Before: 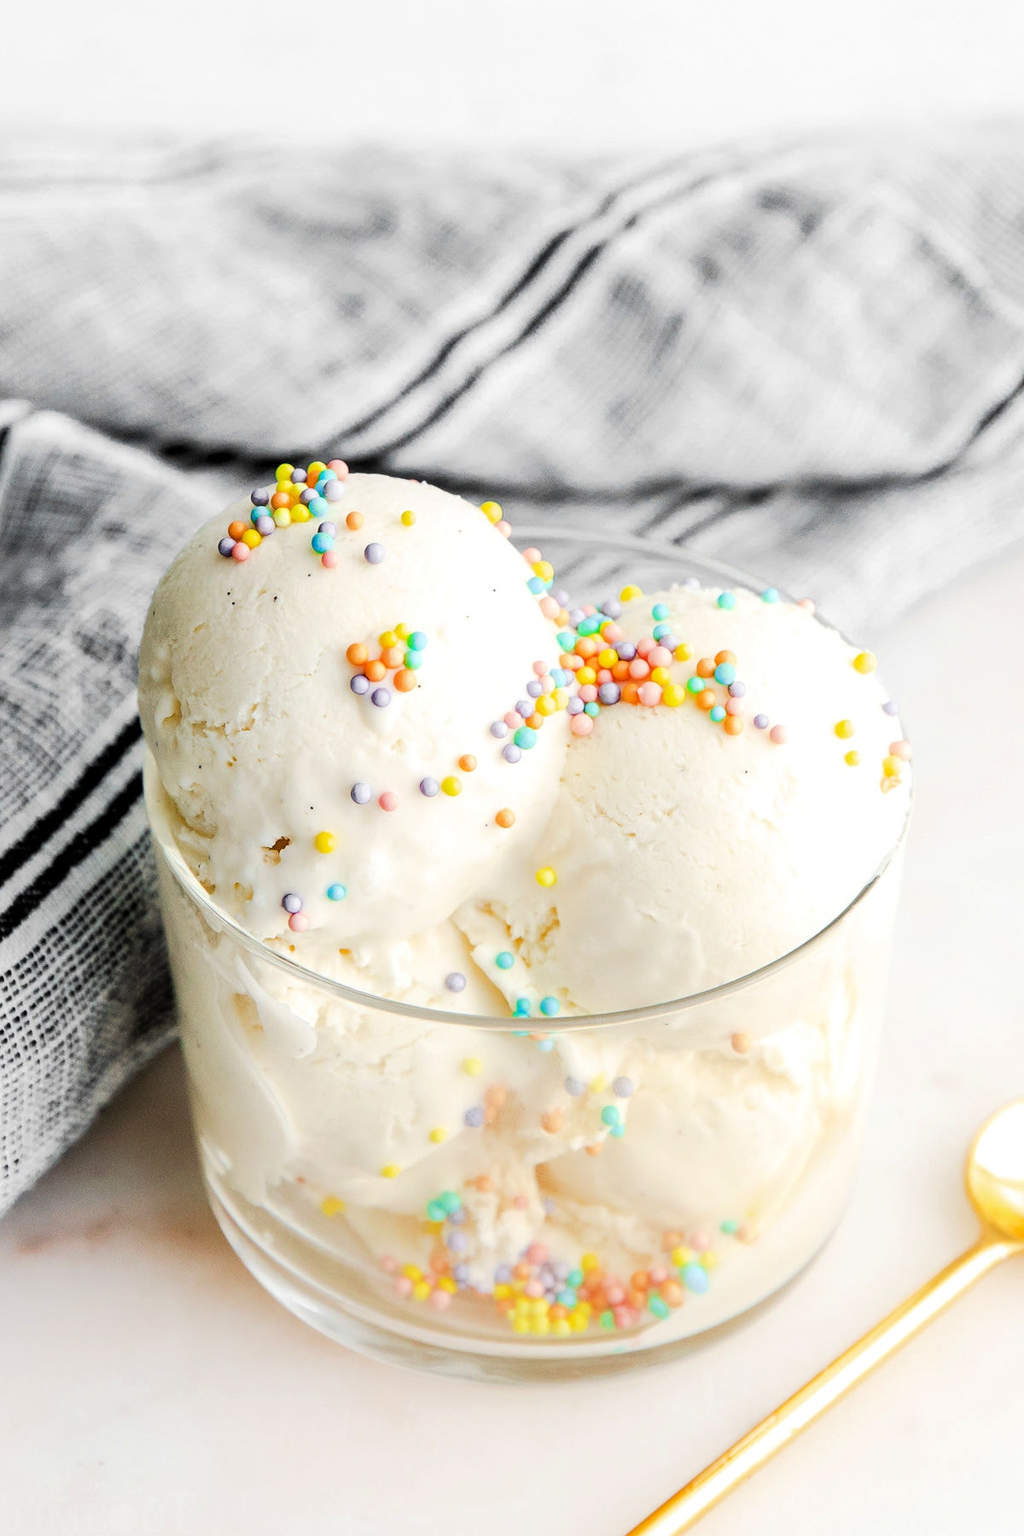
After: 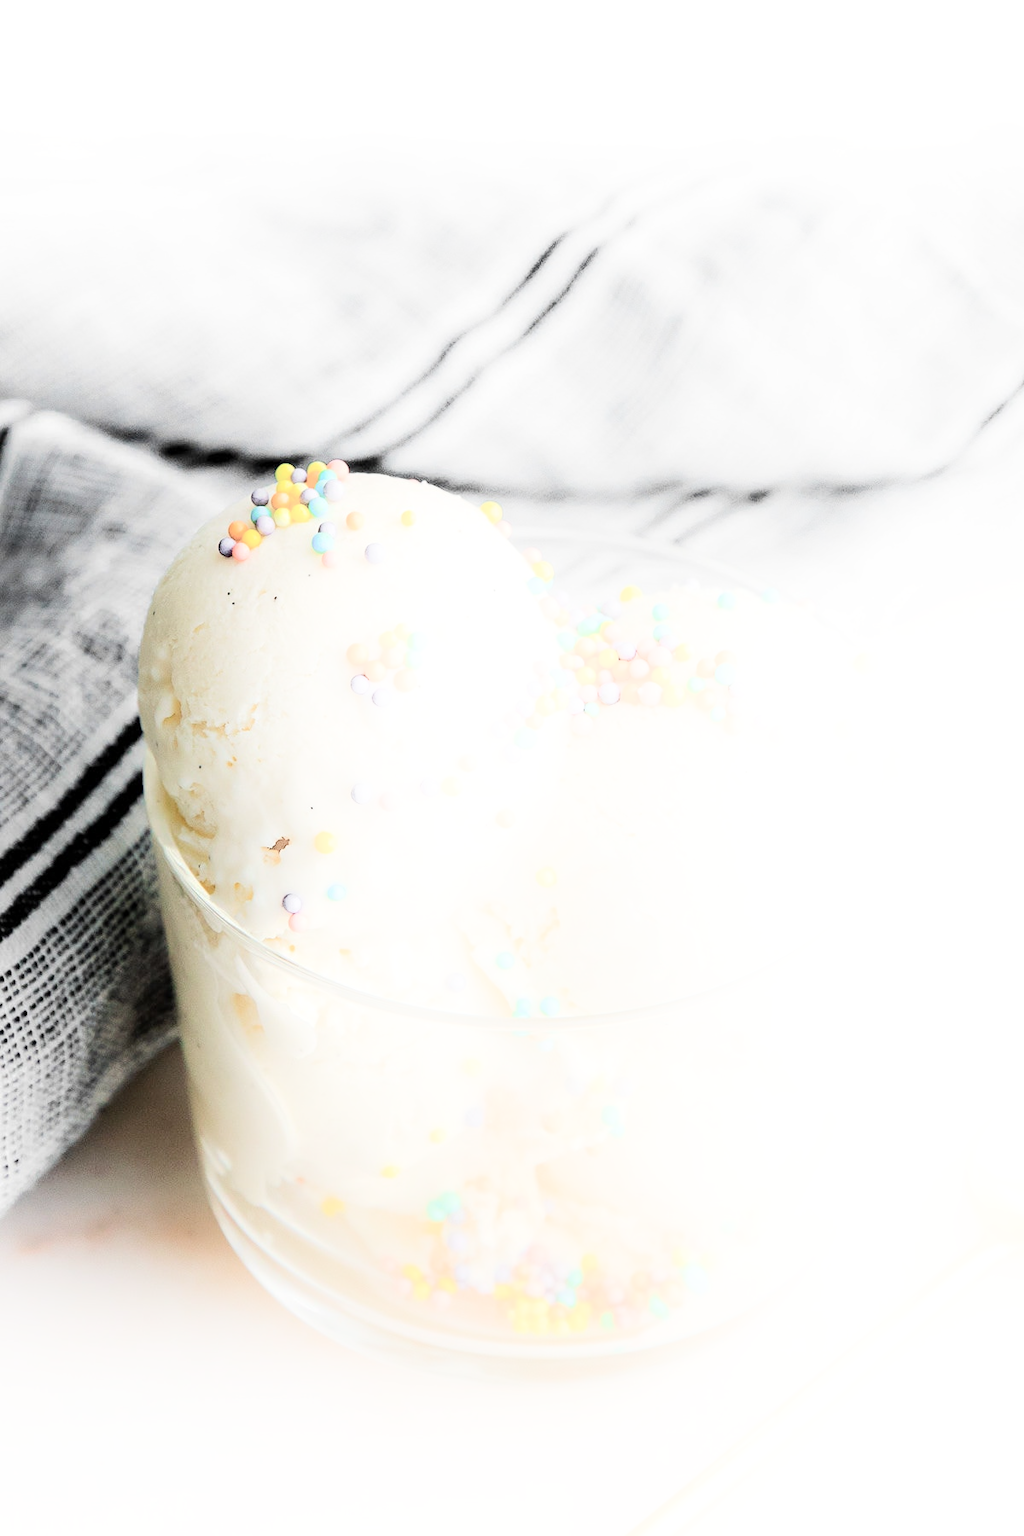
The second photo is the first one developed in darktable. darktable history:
color correction: highlights b* 0.013
shadows and highlights: shadows -55.04, highlights 87.35, highlights color adjustment 0.812%, soften with gaussian
